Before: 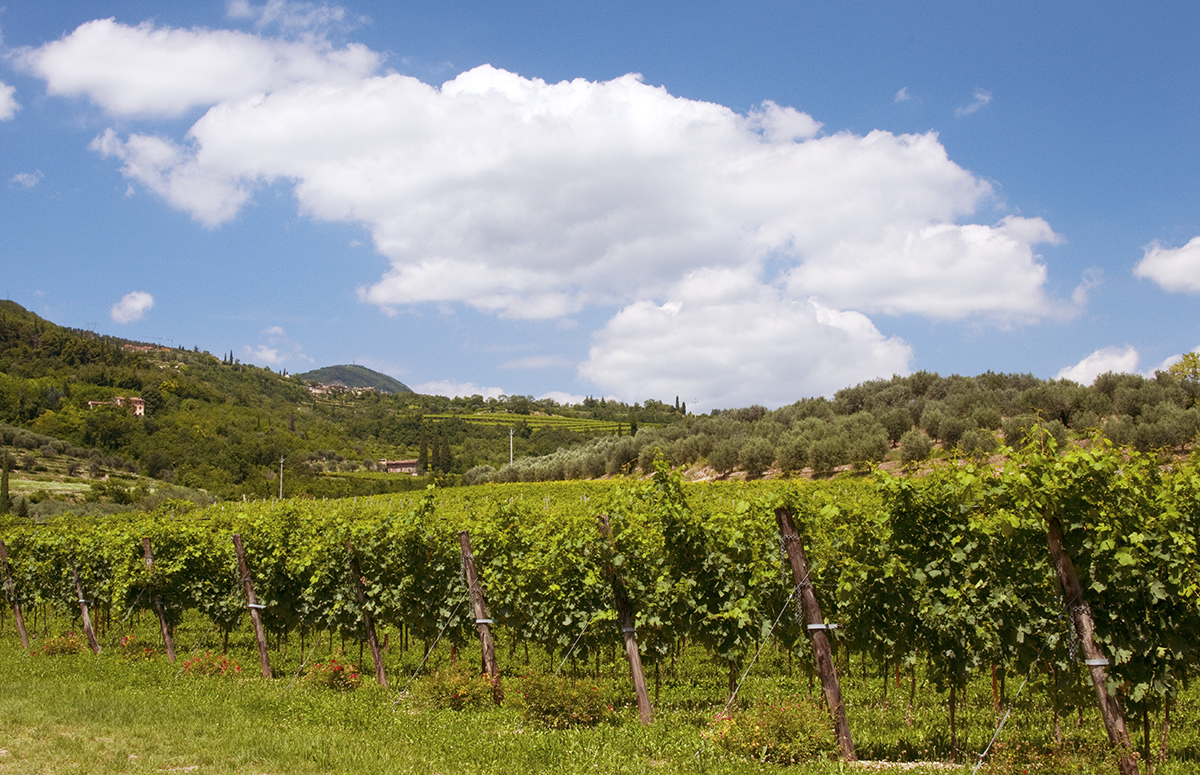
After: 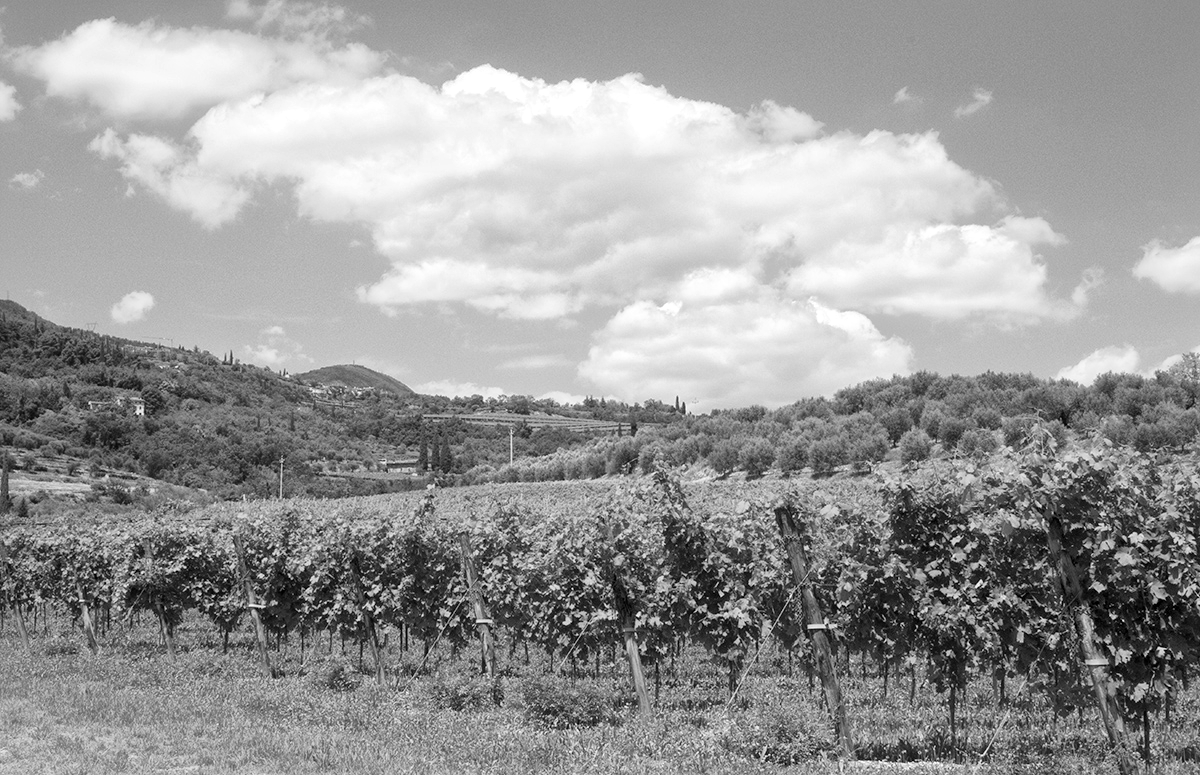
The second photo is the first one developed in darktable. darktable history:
global tonemap: drago (1, 100), detail 1
monochrome: on, module defaults
